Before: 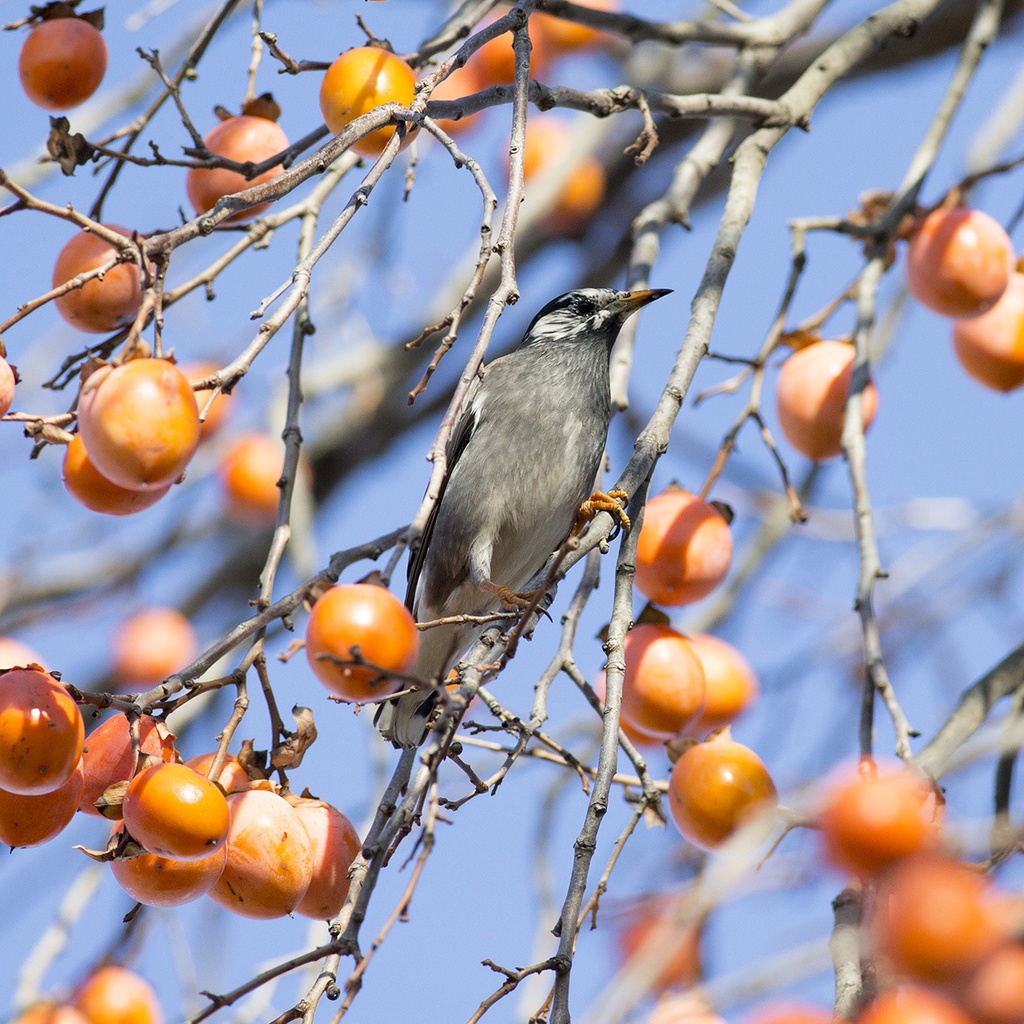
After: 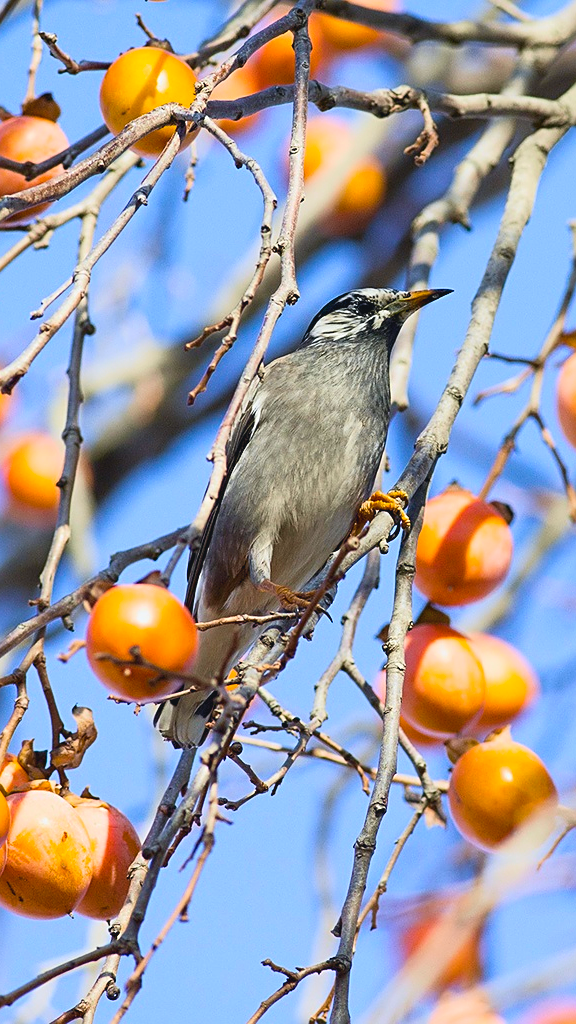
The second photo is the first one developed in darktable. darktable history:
sharpen: on, module defaults
crop: left 21.496%, right 22.254%
exposure: exposure 0.02 EV, compensate highlight preservation false
color balance rgb: linear chroma grading › global chroma 15%, perceptual saturation grading › global saturation 30%
tone curve: curves: ch0 [(0, 0.045) (0.155, 0.169) (0.46, 0.466) (0.751, 0.788) (1, 0.961)]; ch1 [(0, 0) (0.43, 0.408) (0.472, 0.469) (0.505, 0.503) (0.553, 0.563) (0.592, 0.581) (0.631, 0.625) (1, 1)]; ch2 [(0, 0) (0.505, 0.495) (0.55, 0.557) (0.583, 0.573) (1, 1)], color space Lab, independent channels, preserve colors none
